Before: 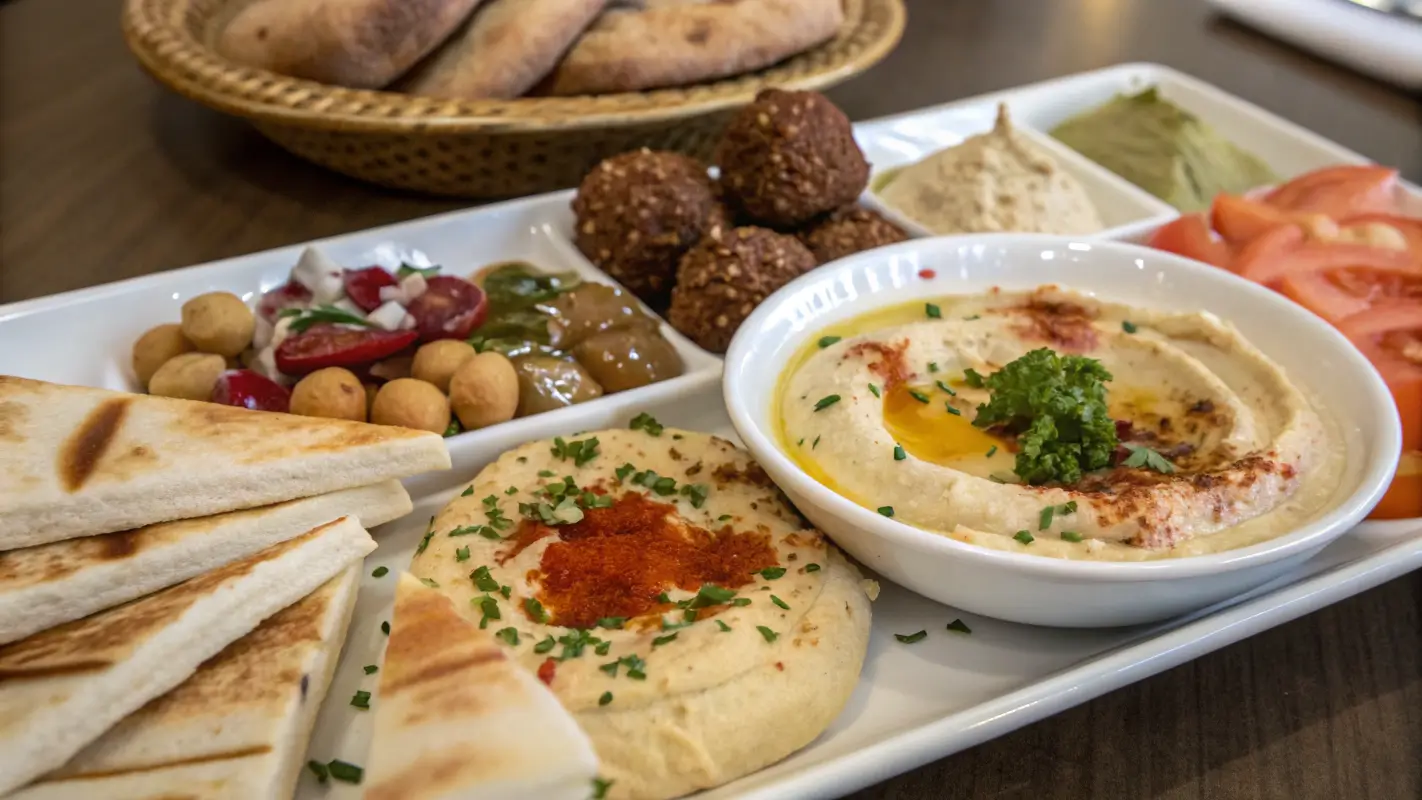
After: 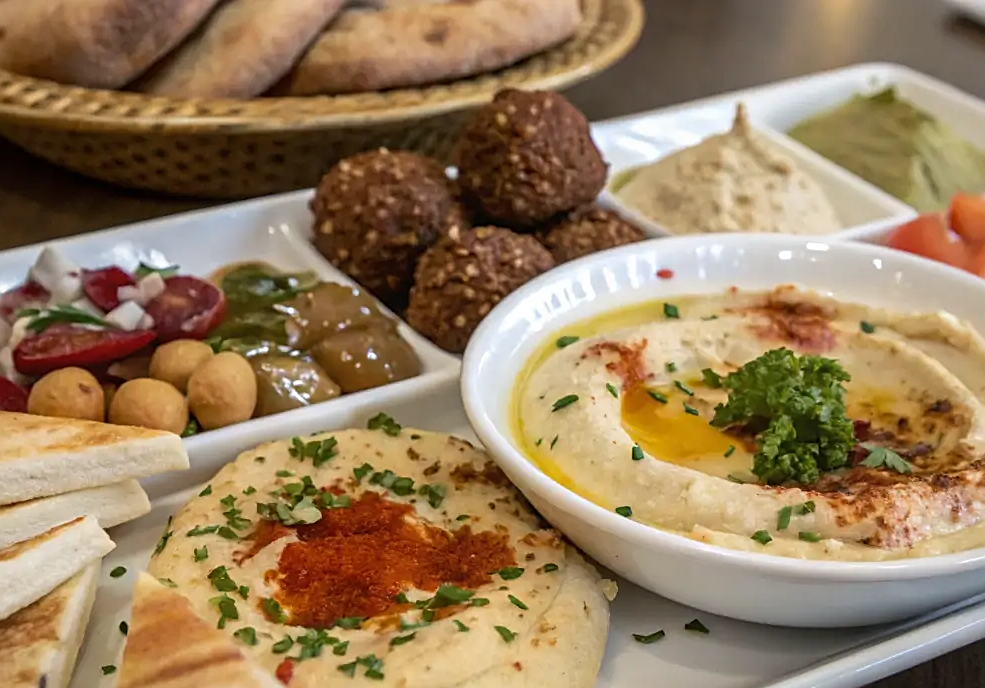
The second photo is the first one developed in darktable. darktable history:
crop: left 18.479%, right 12.2%, bottom 13.971%
color correction: highlights a* -0.137, highlights b* 0.137
sharpen: on, module defaults
